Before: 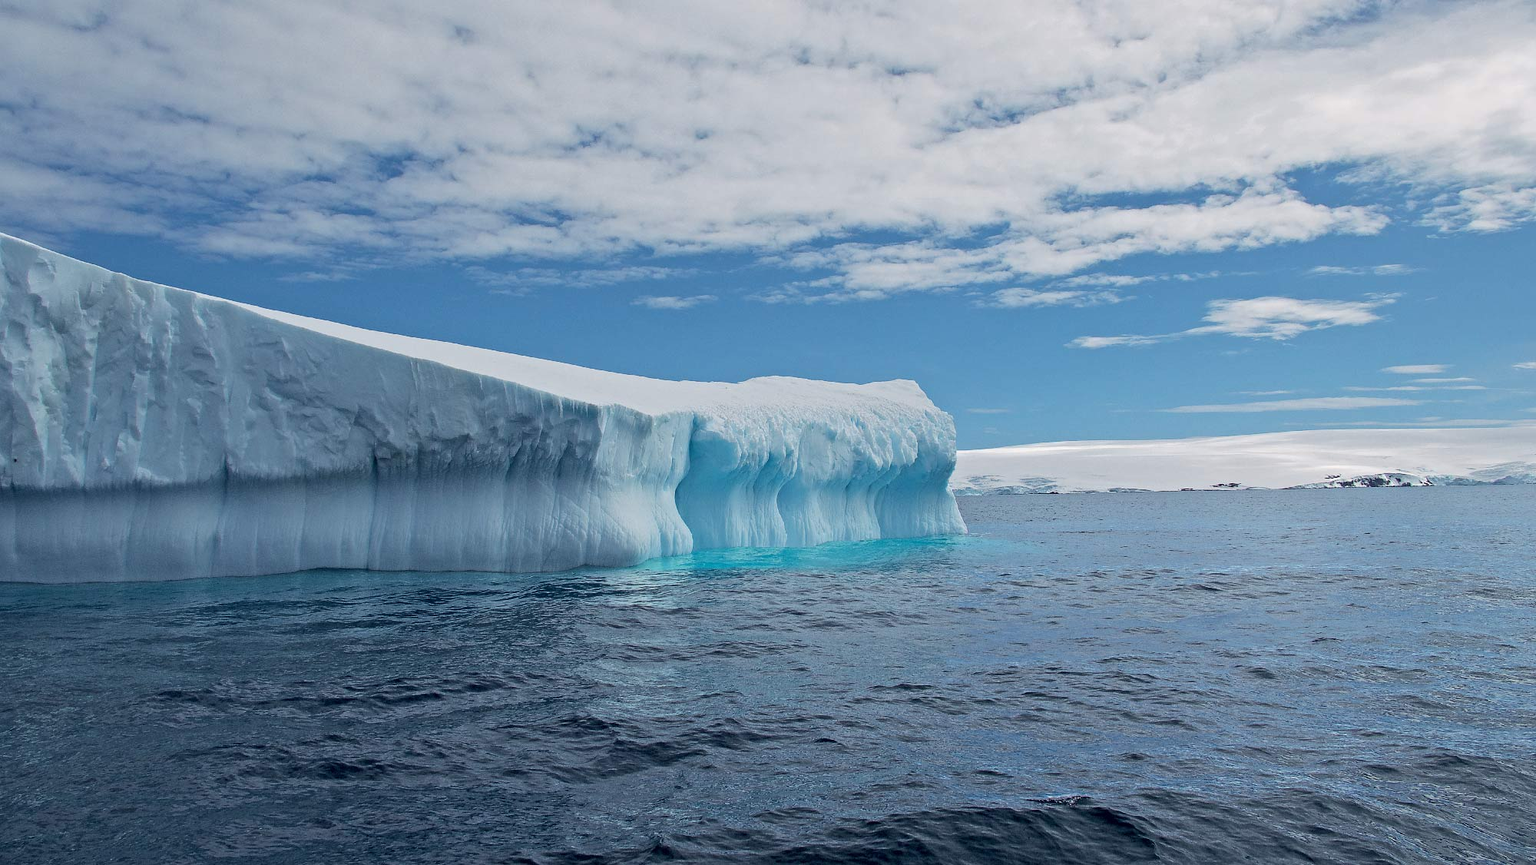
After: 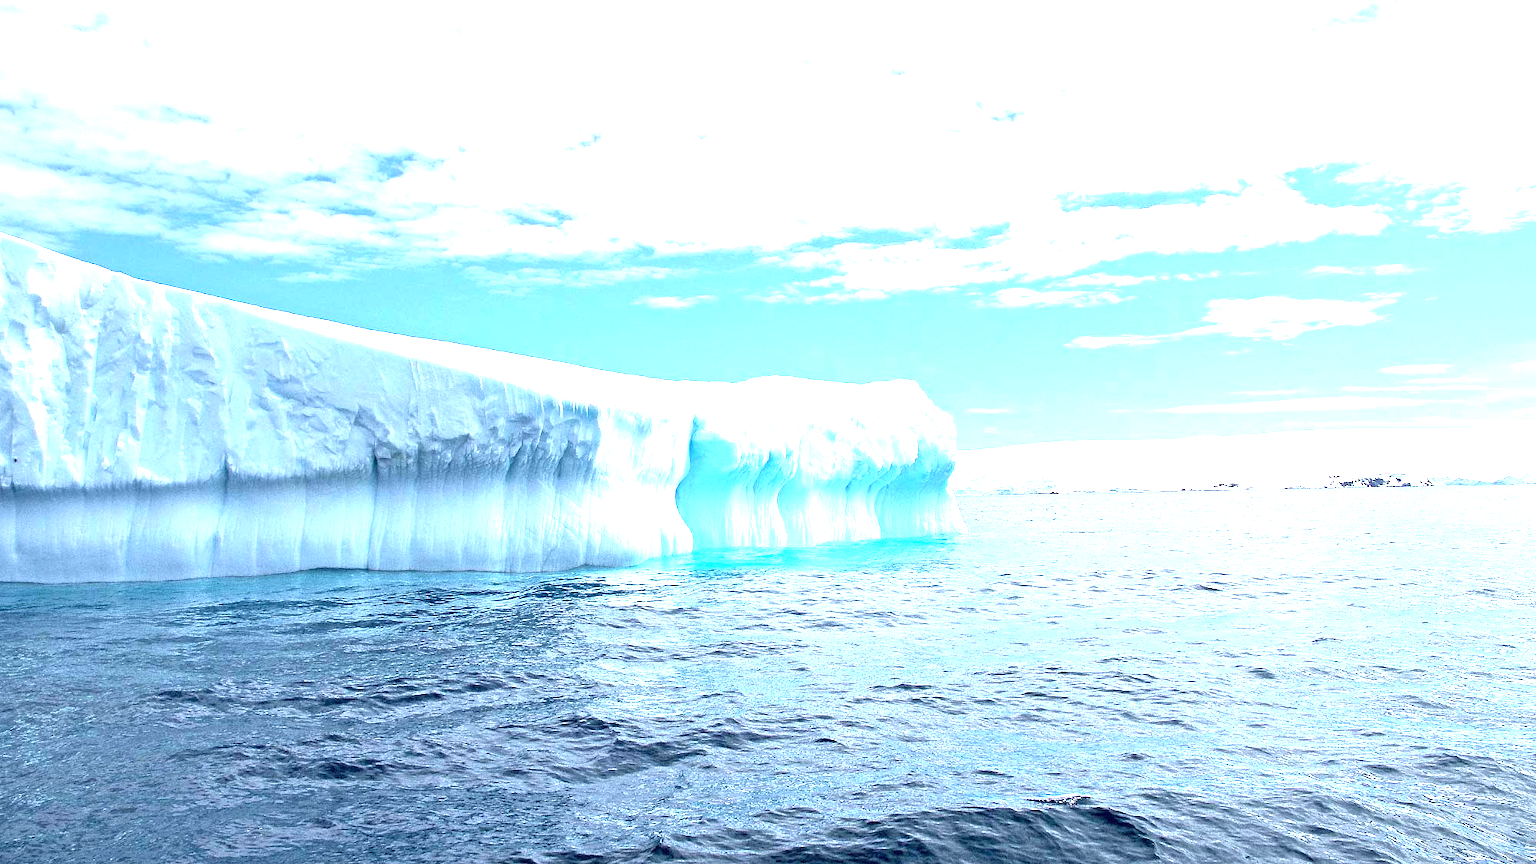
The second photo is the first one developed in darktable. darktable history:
rotate and perspective: crop left 0, crop top 0
exposure: exposure 2.207 EV, compensate highlight preservation false
